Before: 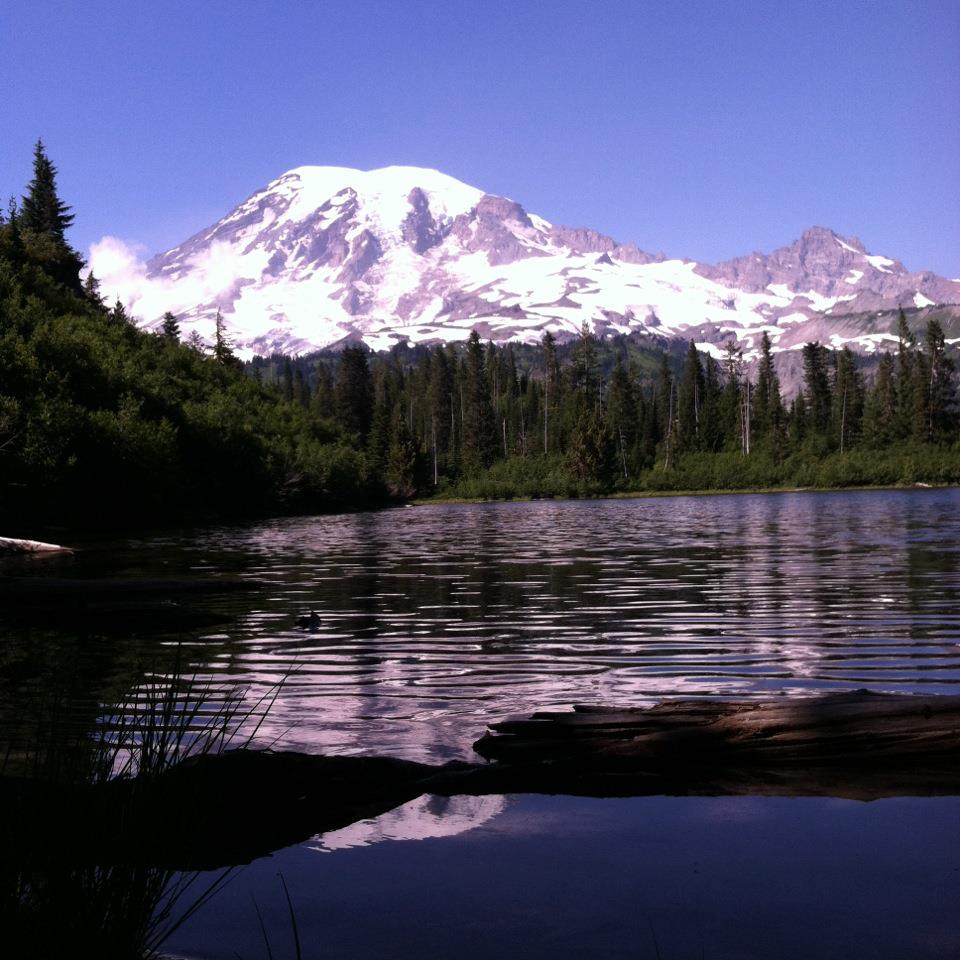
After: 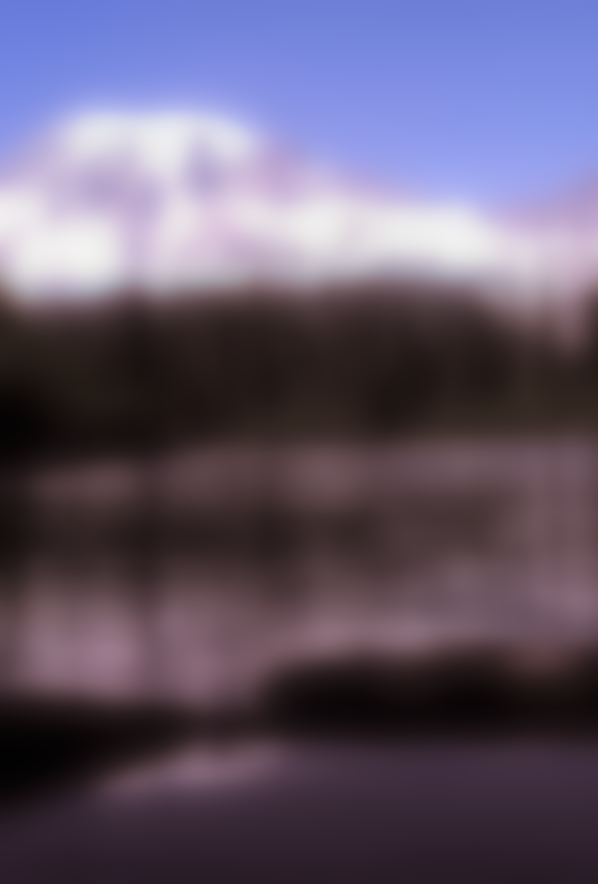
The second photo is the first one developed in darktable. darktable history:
lowpass: radius 16, unbound 0
crop and rotate: left 22.918%, top 5.629%, right 14.711%, bottom 2.247%
split-toning: shadows › saturation 0.24, highlights › hue 54°, highlights › saturation 0.24
